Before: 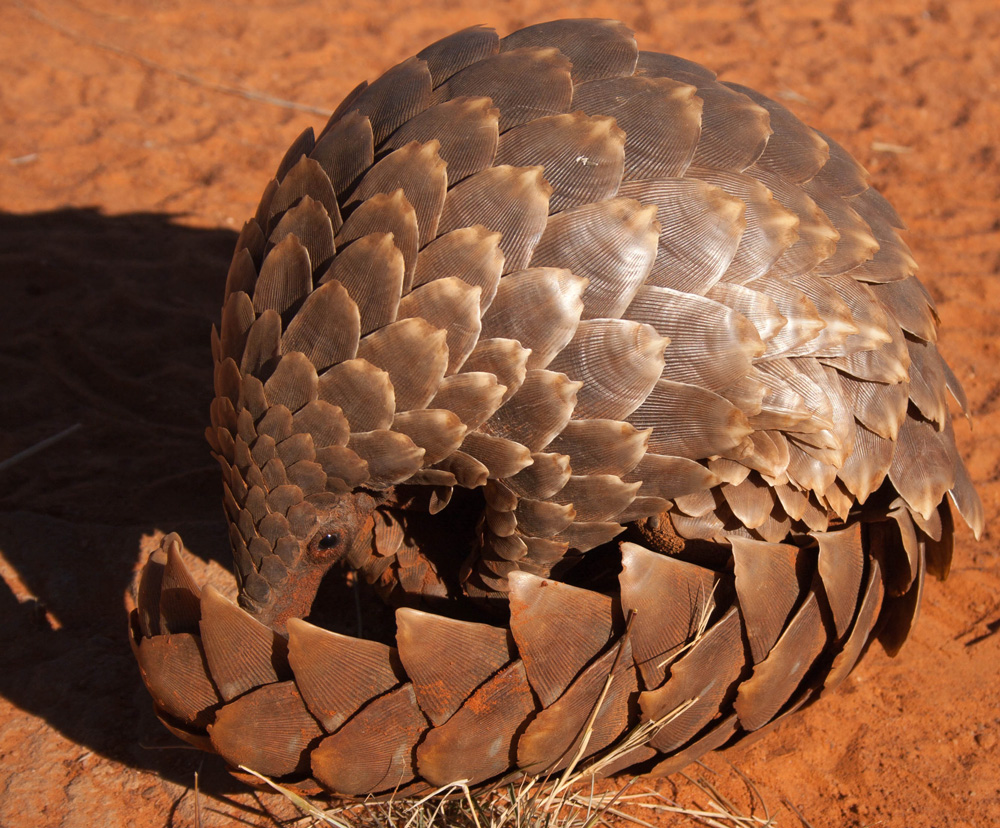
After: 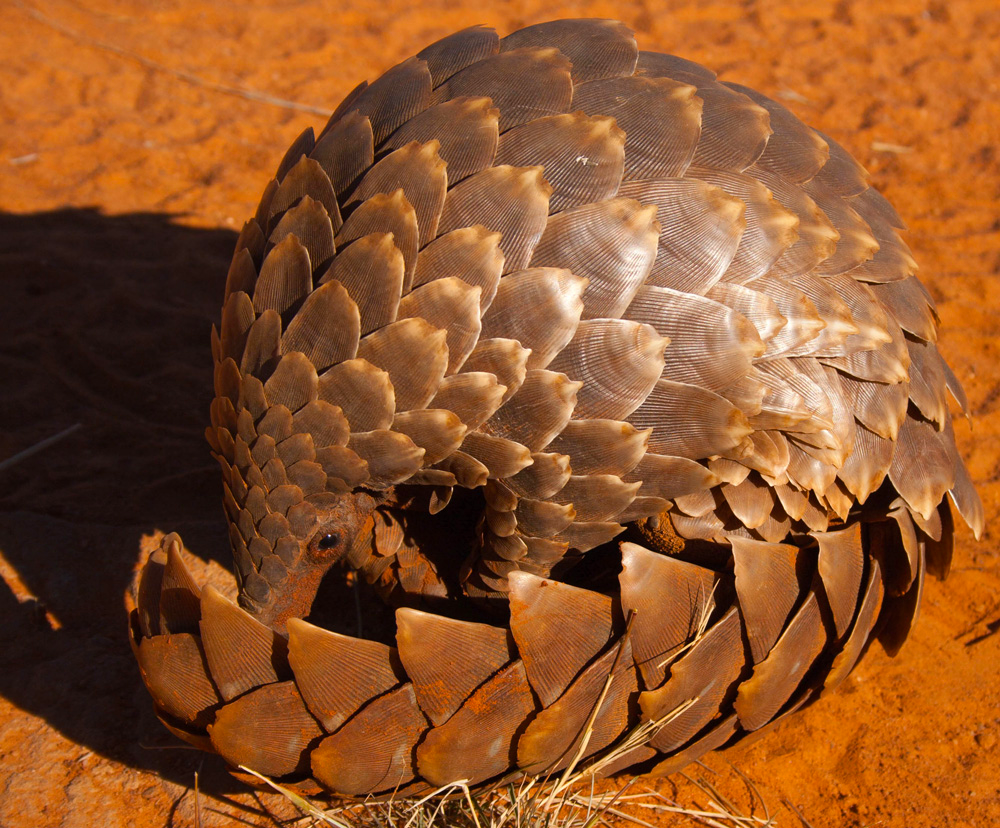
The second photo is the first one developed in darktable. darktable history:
color balance rgb: perceptual saturation grading › global saturation 25.737%, global vibrance 9.628%
